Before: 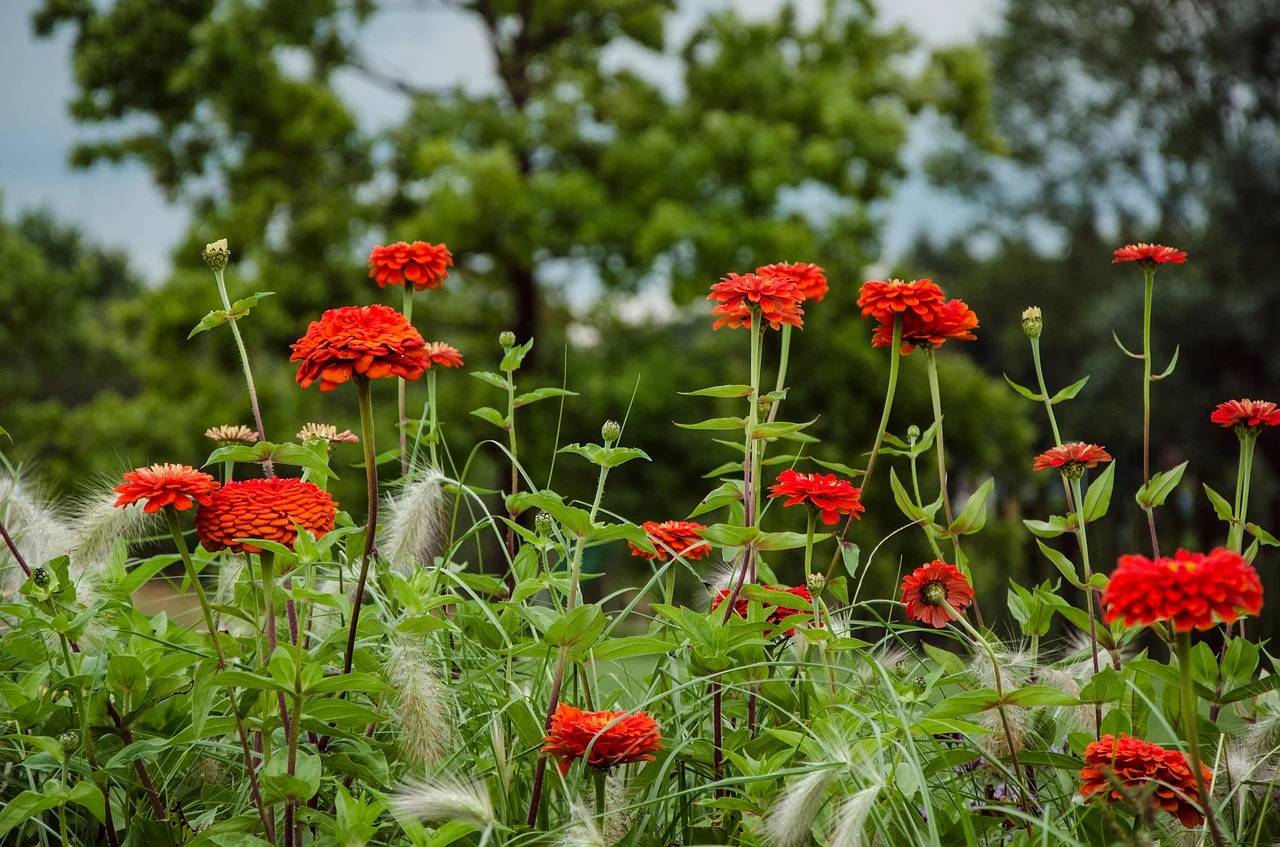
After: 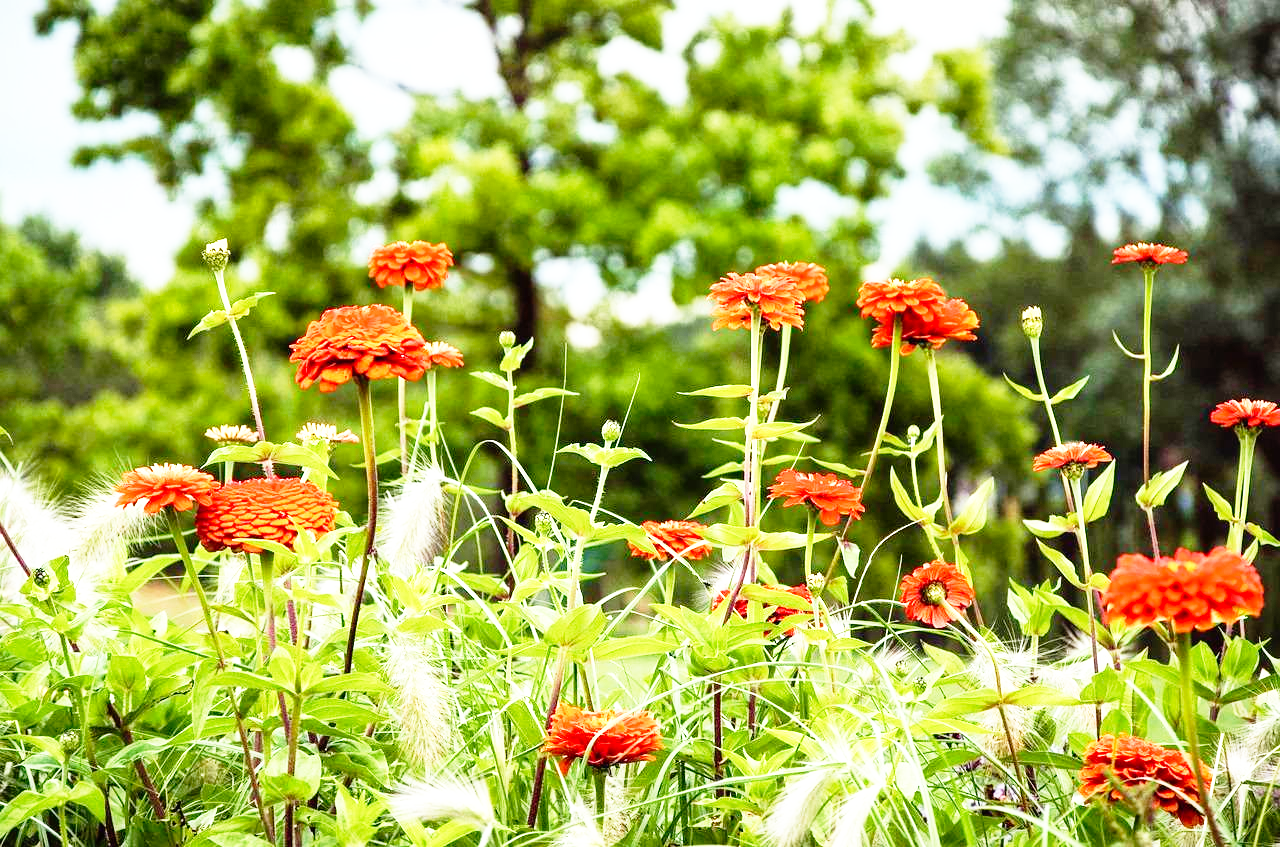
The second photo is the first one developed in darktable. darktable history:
tone equalizer: on, module defaults
base curve: curves: ch0 [(0, 0) (0.012, 0.01) (0.073, 0.168) (0.31, 0.711) (0.645, 0.957) (1, 1)], preserve colors none
exposure: black level correction 0, exposure 1 EV, compensate exposure bias true, compensate highlight preservation false
